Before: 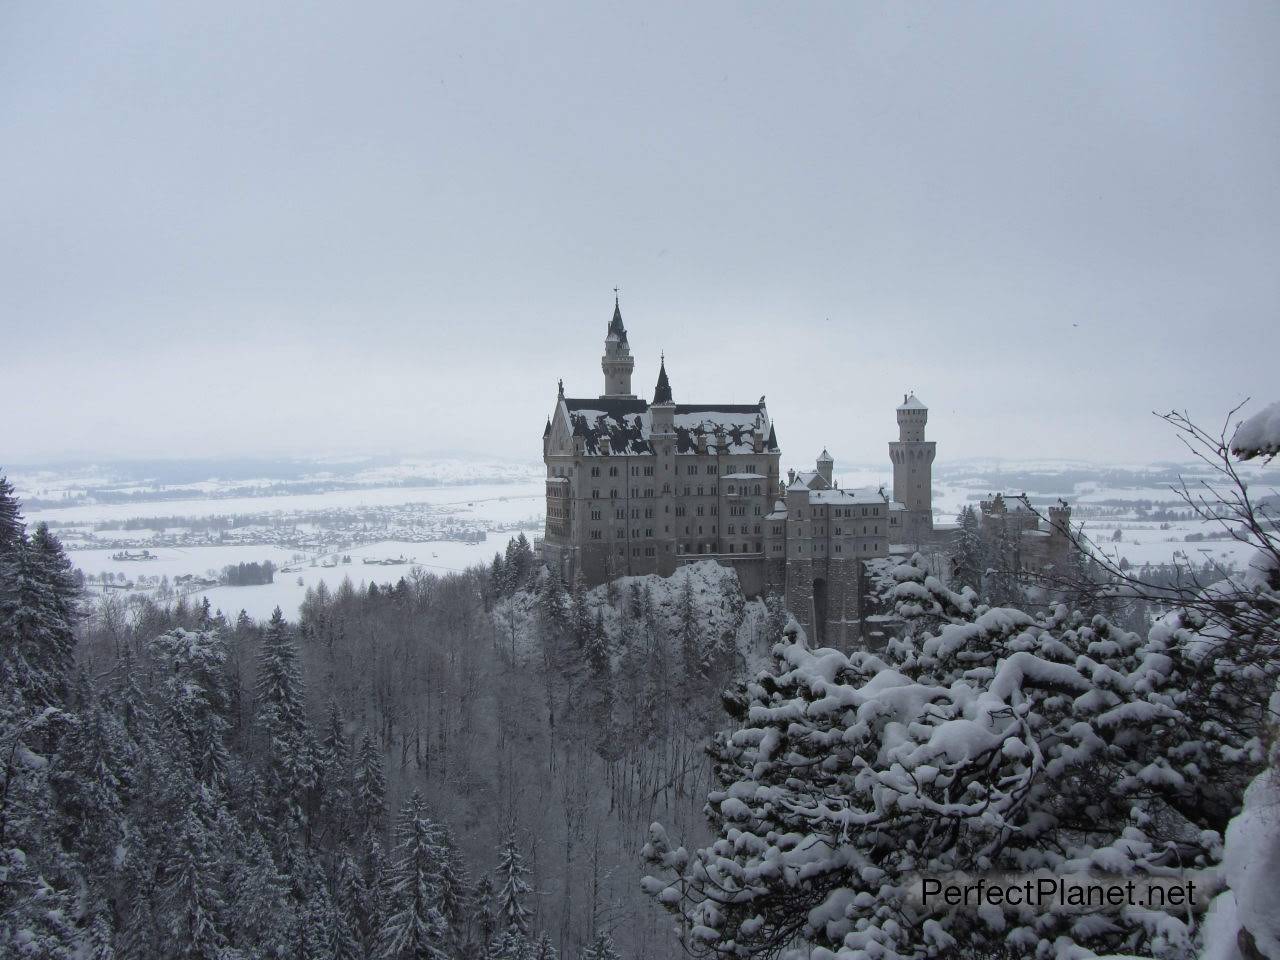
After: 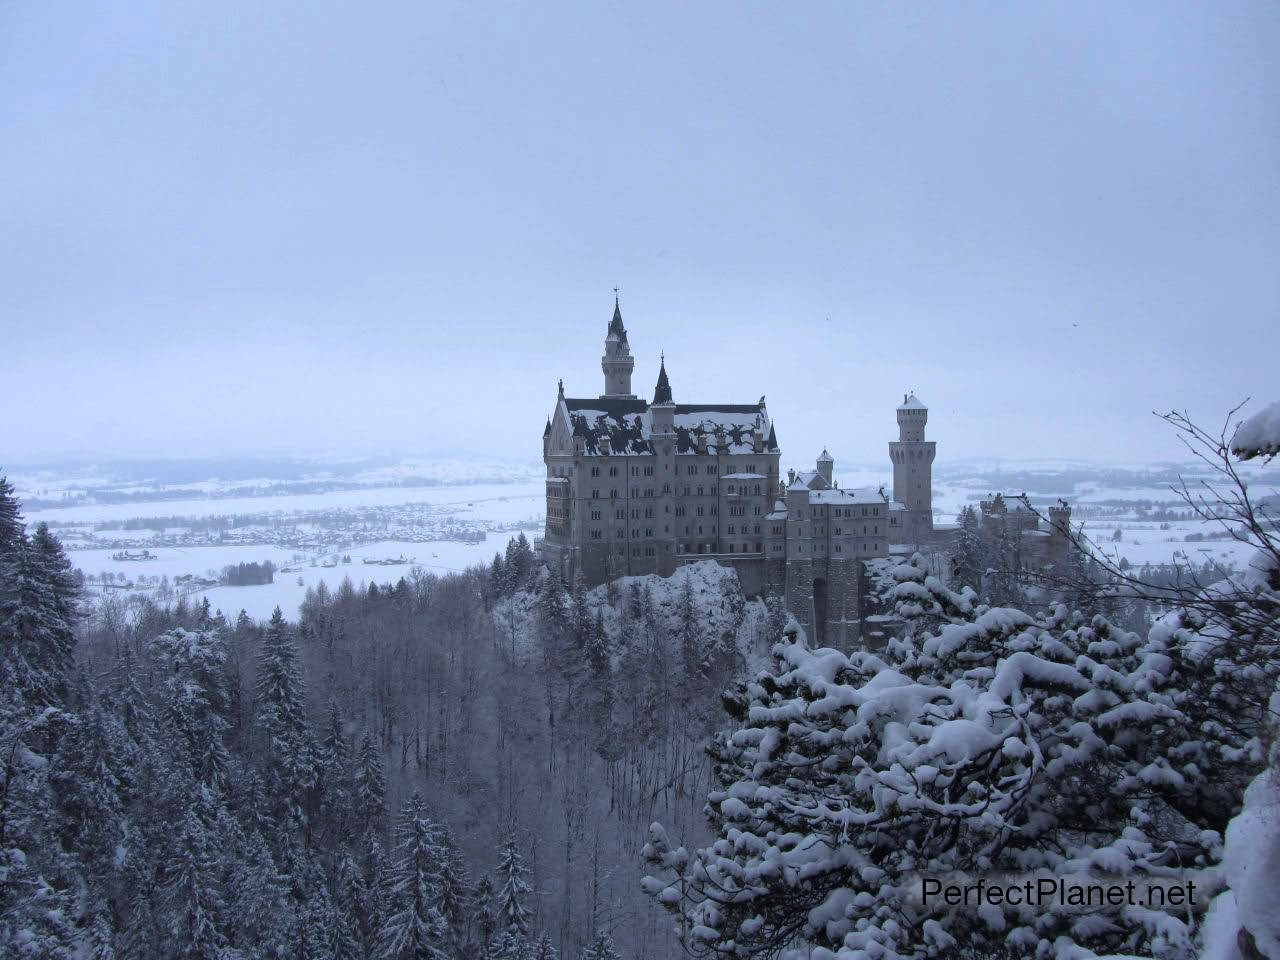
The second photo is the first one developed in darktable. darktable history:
color calibration: illuminant custom, x 0.371, y 0.382, temperature 4283.21 K
